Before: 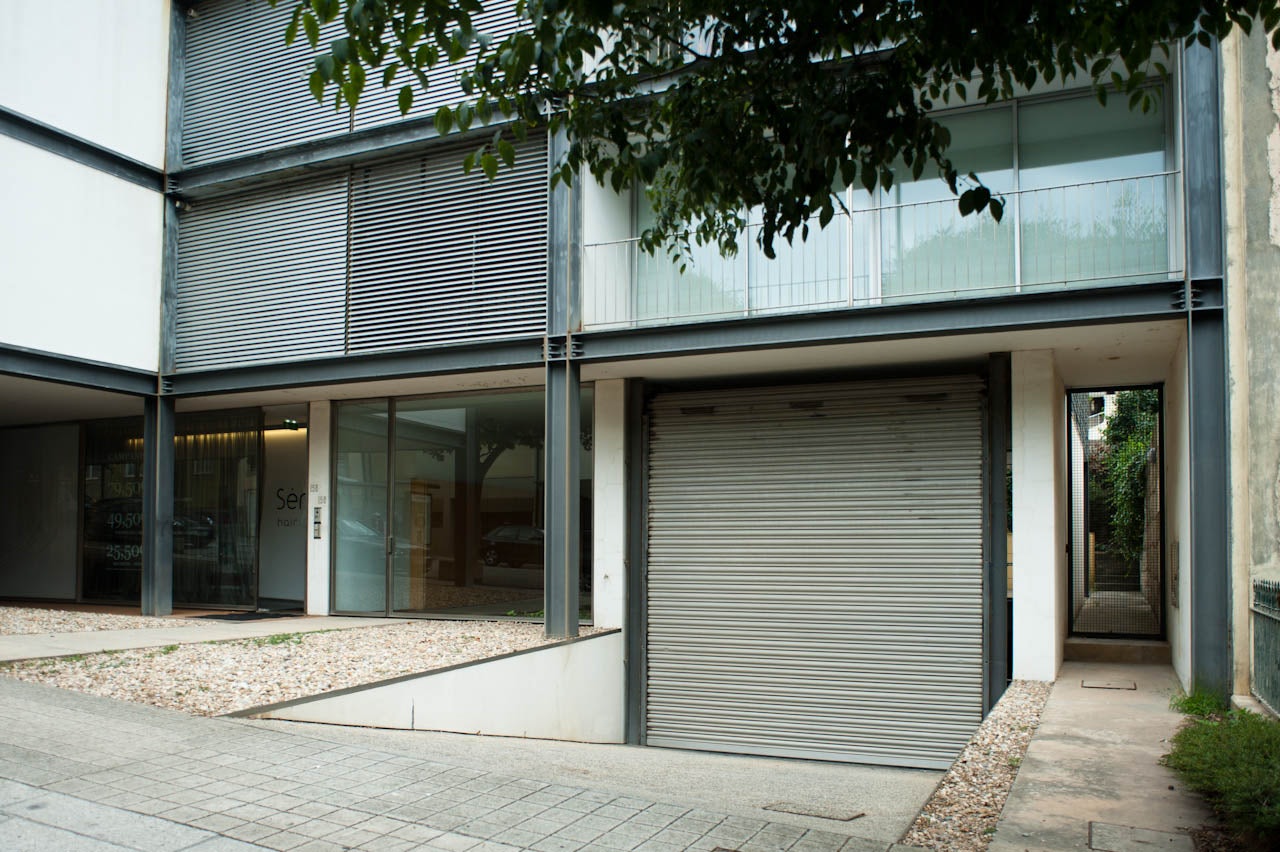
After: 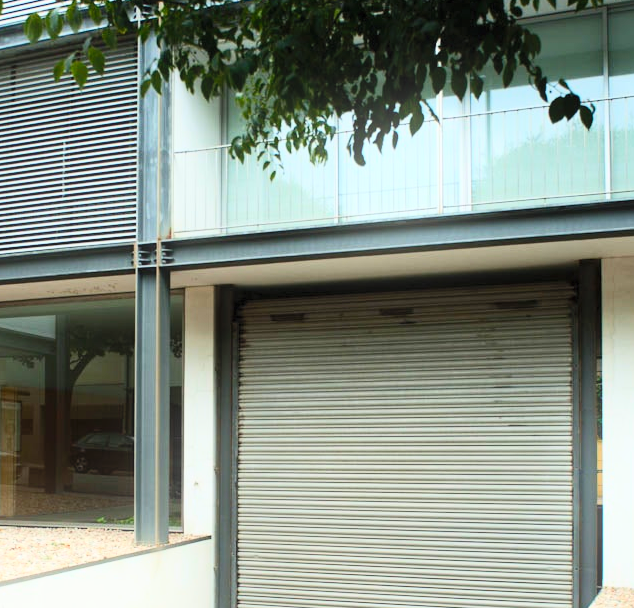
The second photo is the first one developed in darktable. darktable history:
bloom: size 9%, threshold 100%, strength 7%
contrast brightness saturation: contrast 0.24, brightness 0.26, saturation 0.39
color balance: output saturation 98.5%
crop: left 32.075%, top 10.976%, right 18.355%, bottom 17.596%
